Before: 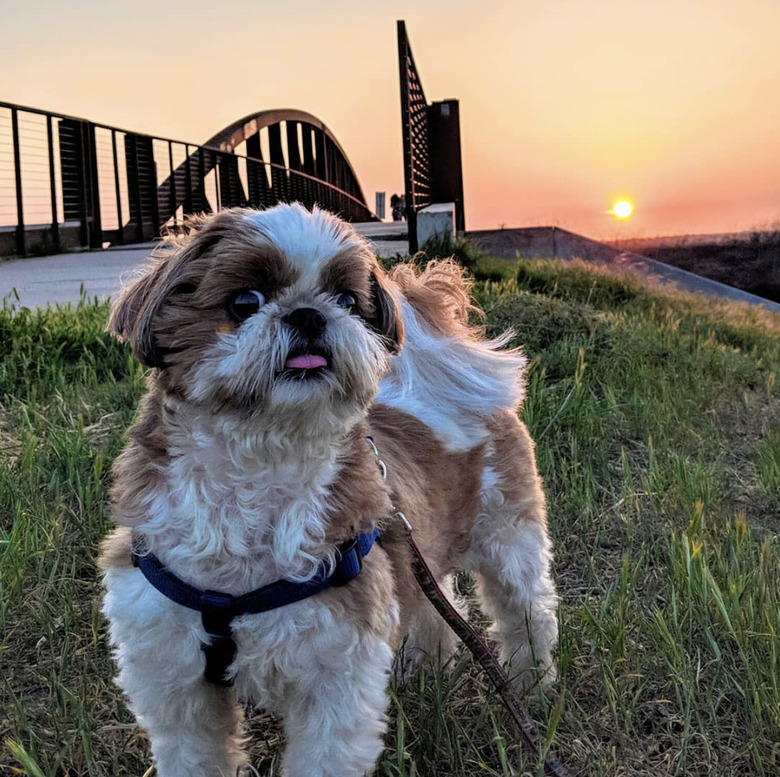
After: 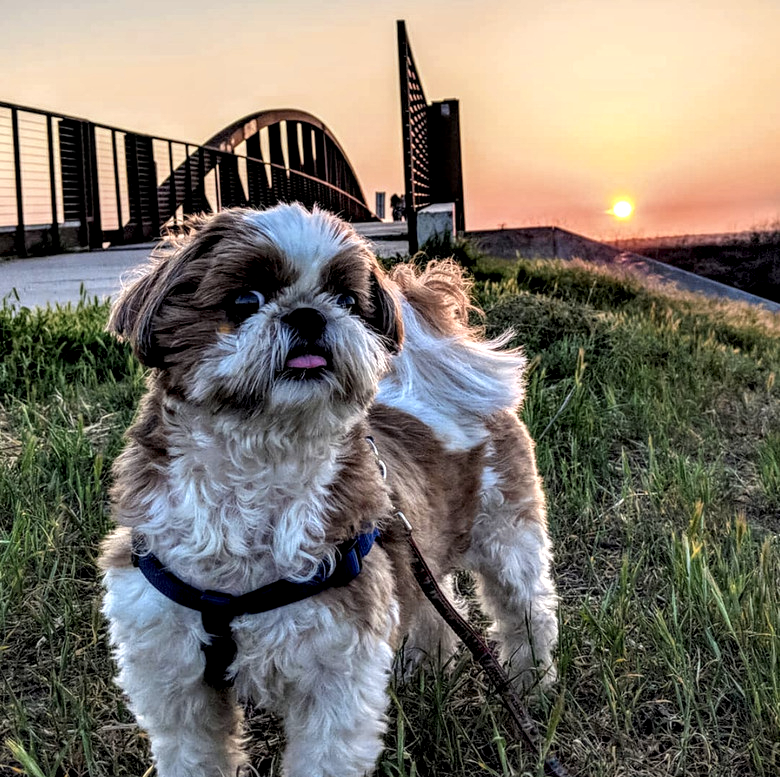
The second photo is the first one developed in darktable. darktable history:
local contrast: highlights 64%, shadows 53%, detail 169%, midtone range 0.52
